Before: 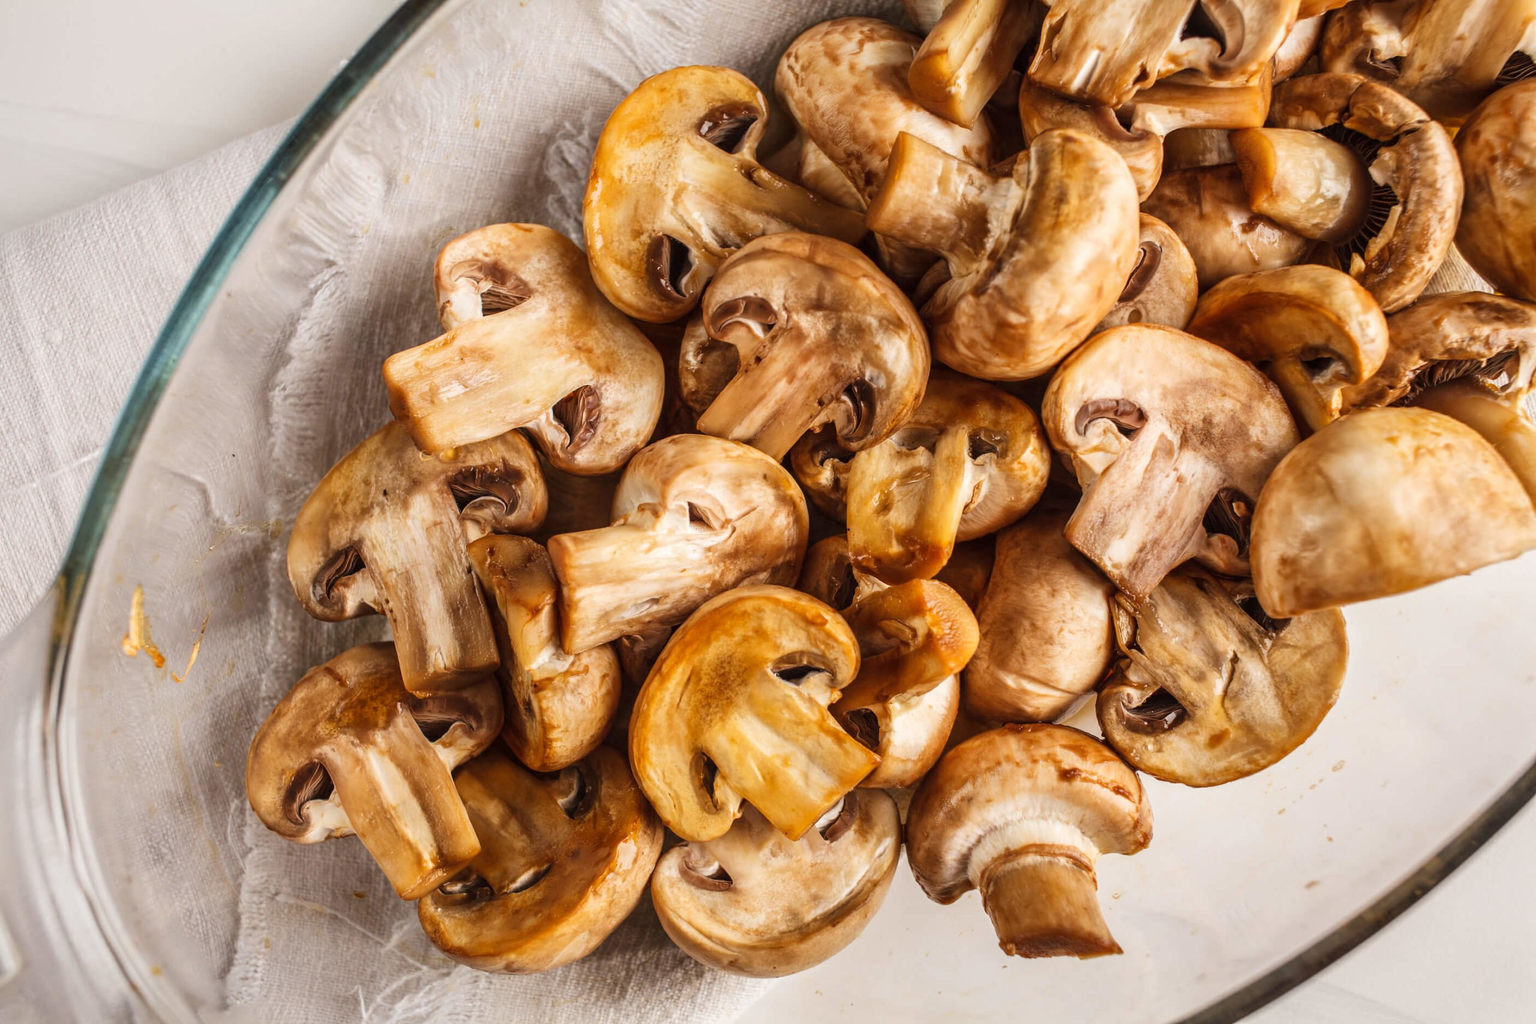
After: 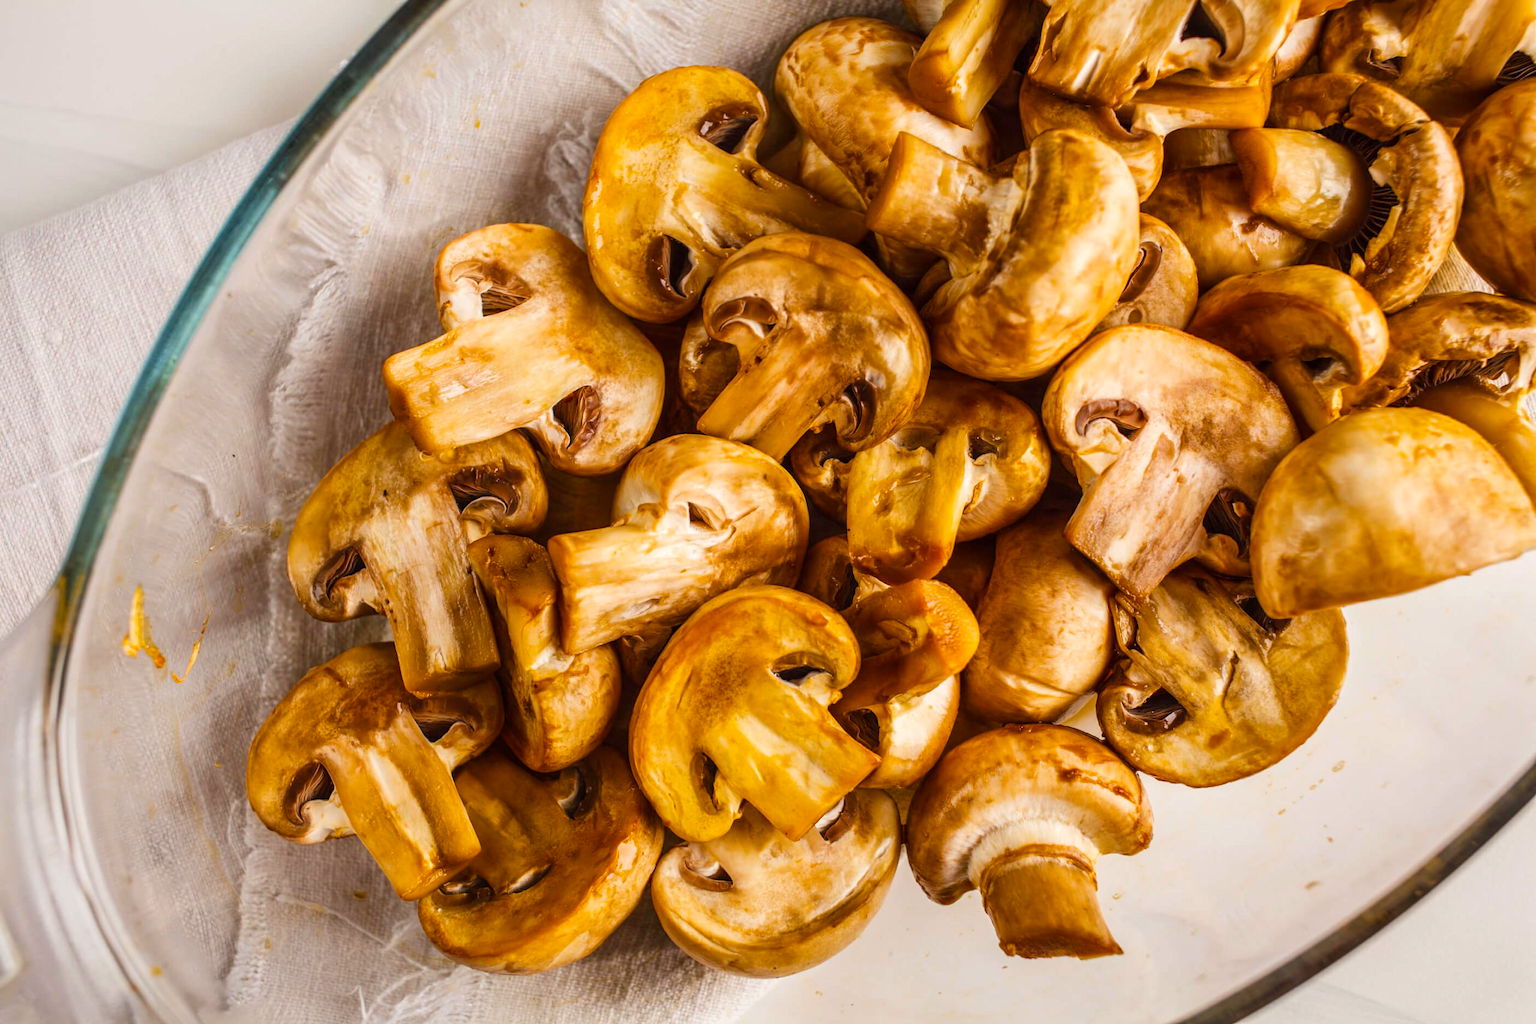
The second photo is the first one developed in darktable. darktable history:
color balance rgb: linear chroma grading › global chroma 15.272%, perceptual saturation grading › global saturation 25.397%
